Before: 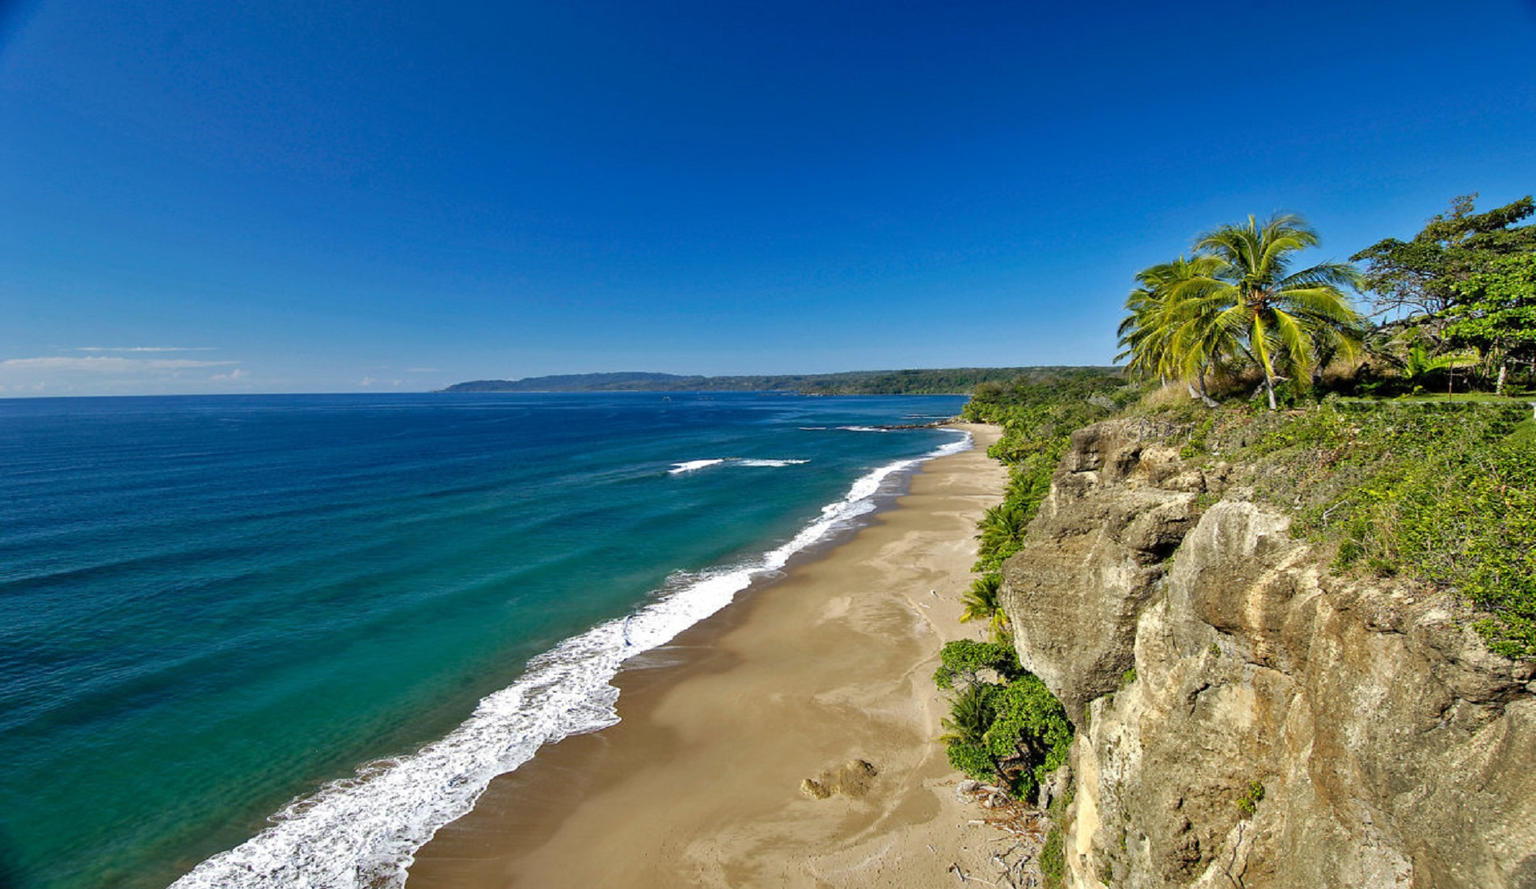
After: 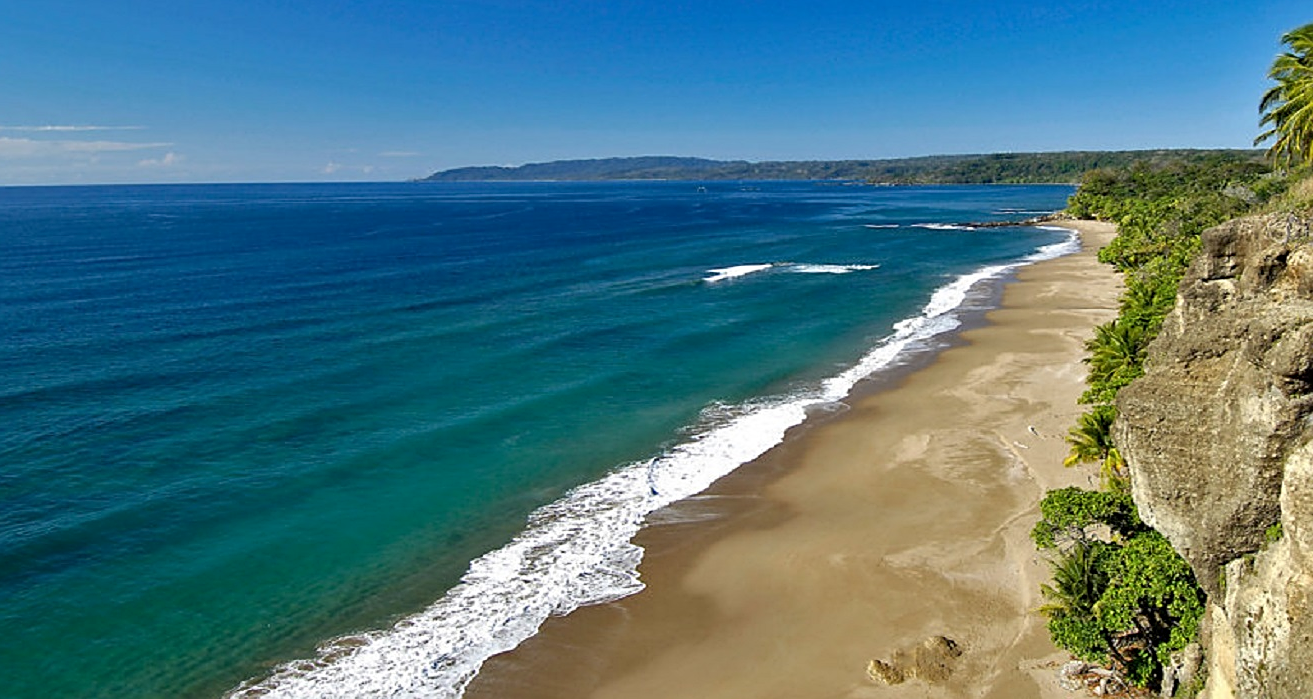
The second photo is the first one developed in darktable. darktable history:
exposure: black level correction 0.001, compensate highlight preservation false
crop: left 6.485%, top 27.707%, right 24.372%, bottom 8.66%
sharpen: on, module defaults
